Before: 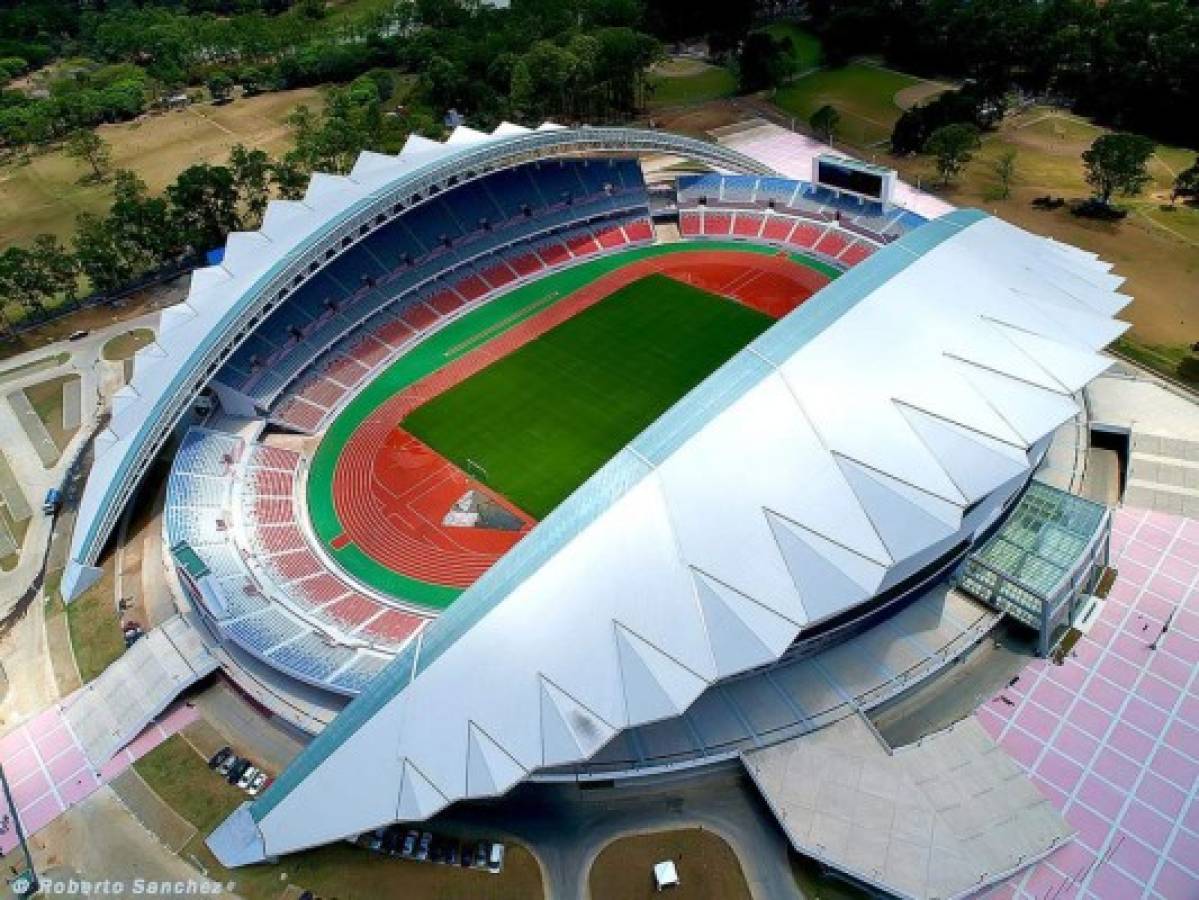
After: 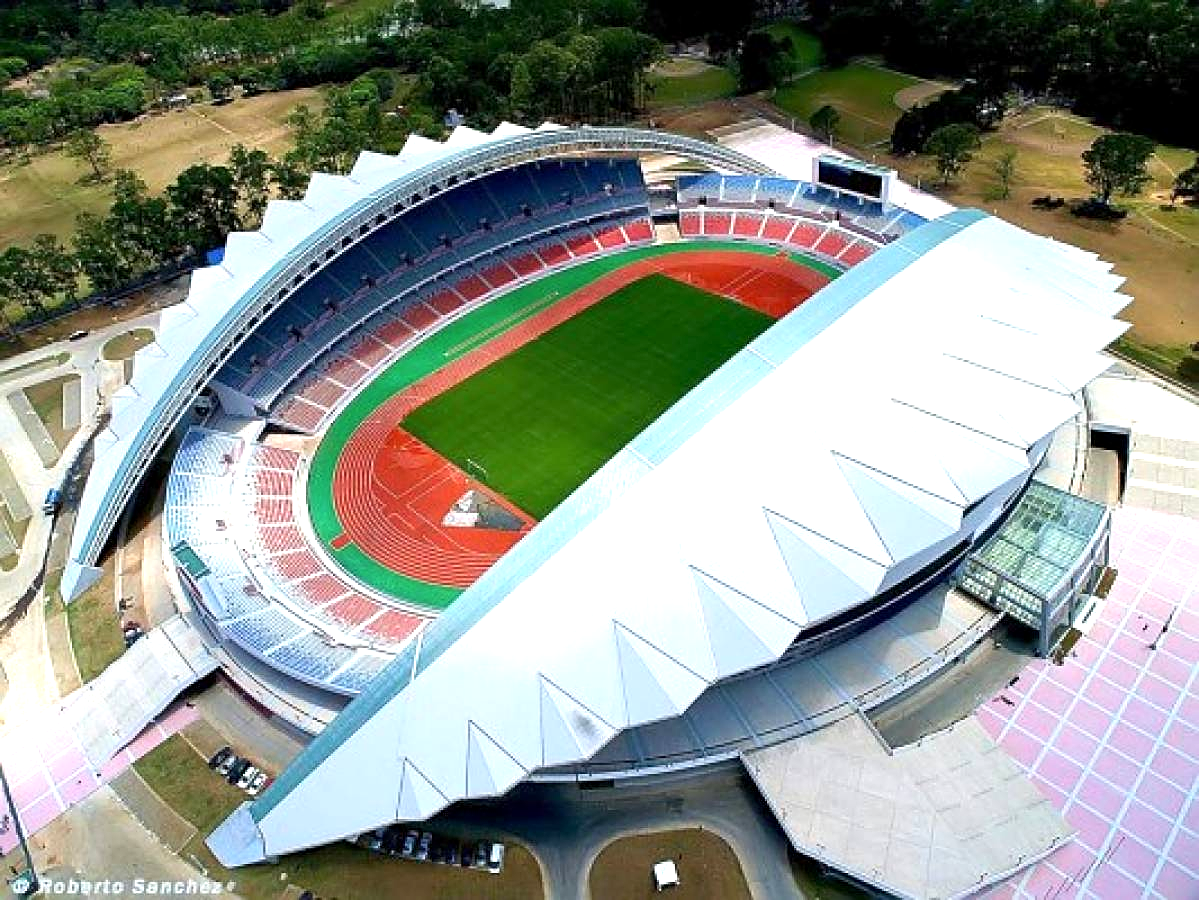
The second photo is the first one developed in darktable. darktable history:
shadows and highlights: shadows -12, white point adjustment 3.9, highlights 27.29
exposure: black level correction 0.001, exposure 0.499 EV, compensate highlight preservation false
sharpen: on, module defaults
